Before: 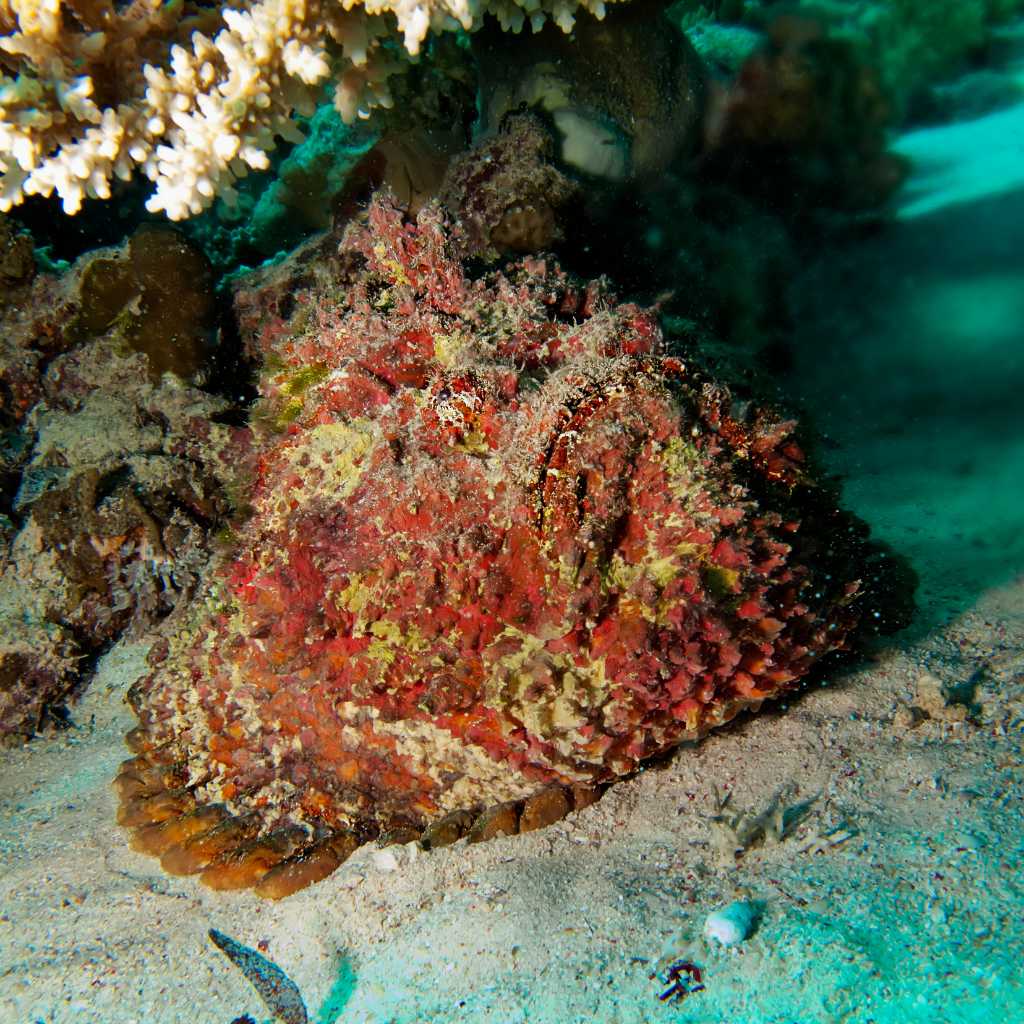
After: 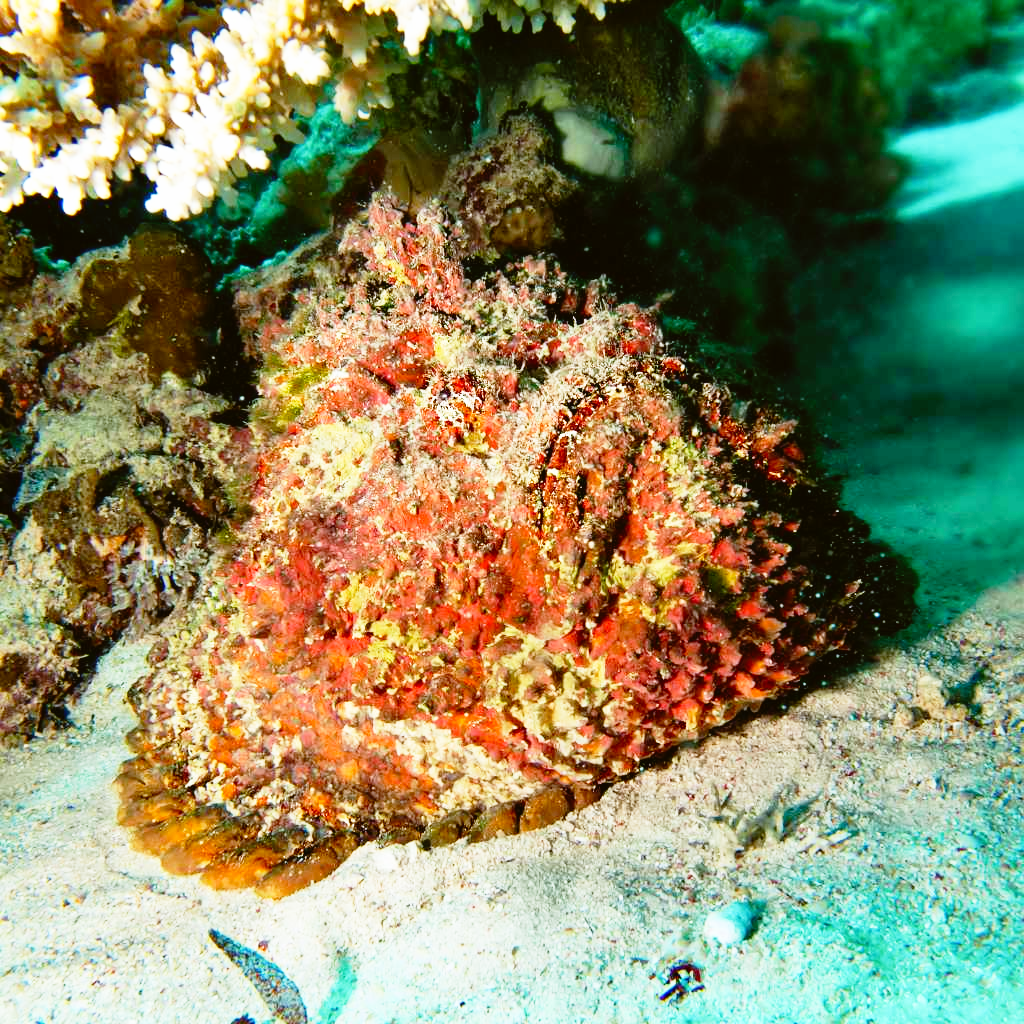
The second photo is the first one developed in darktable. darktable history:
base curve: curves: ch0 [(0, 0) (0.012, 0.01) (0.073, 0.168) (0.31, 0.711) (0.645, 0.957) (1, 1)], preserve colors none
color balance: lift [1.004, 1.002, 1.002, 0.998], gamma [1, 1.007, 1.002, 0.993], gain [1, 0.977, 1.013, 1.023], contrast -3.64%
